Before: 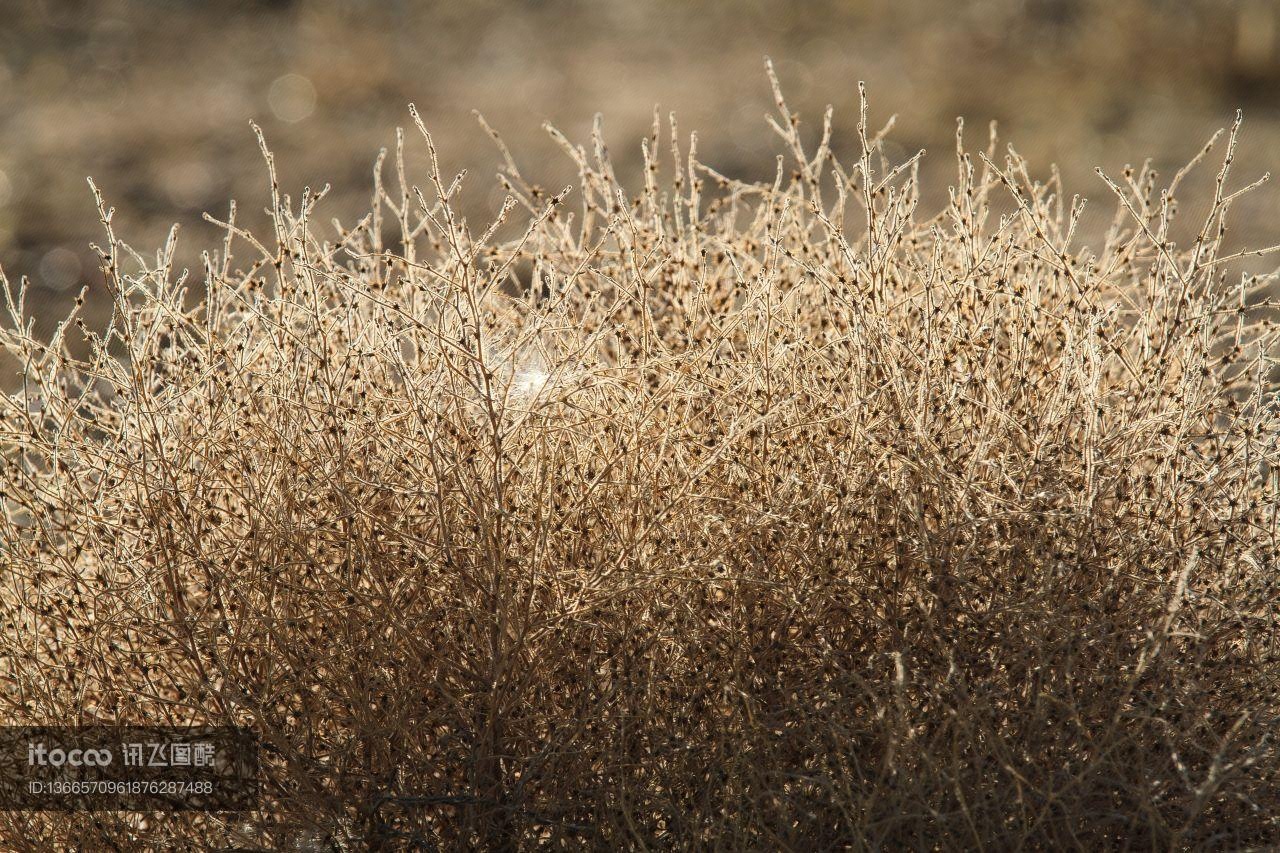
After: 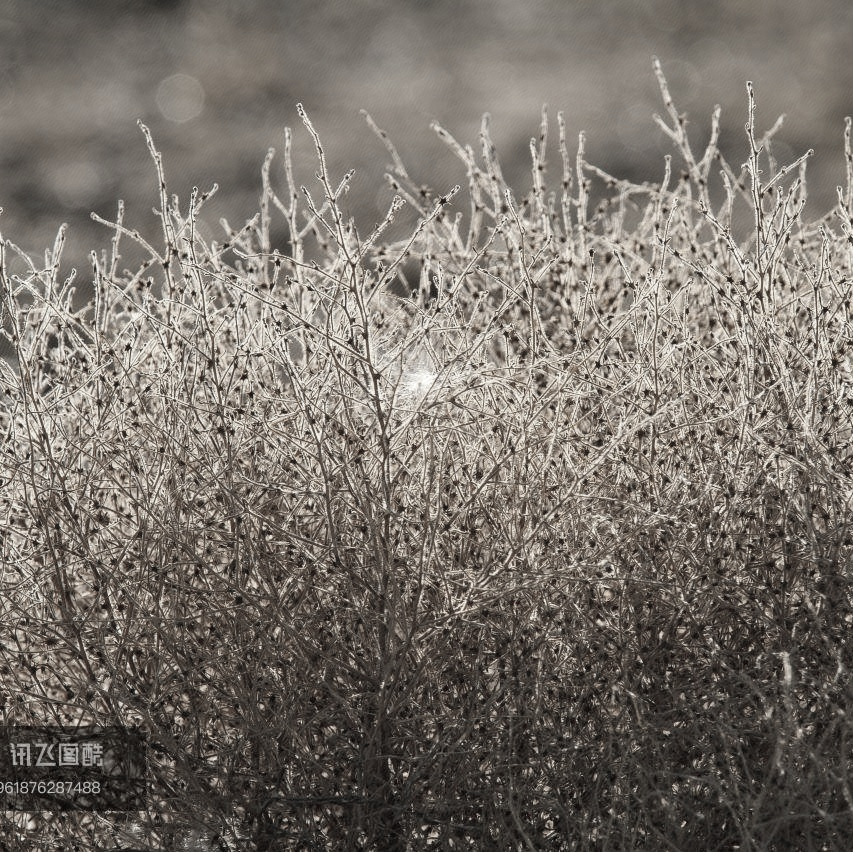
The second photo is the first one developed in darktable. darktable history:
crop and rotate: left 8.786%, right 24.548%
shadows and highlights: radius 108.52, shadows 40.68, highlights -72.88, low approximation 0.01, soften with gaussian
color zones: curves: ch1 [(0, 0.34) (0.143, 0.164) (0.286, 0.152) (0.429, 0.176) (0.571, 0.173) (0.714, 0.188) (0.857, 0.199) (1, 0.34)]
contrast brightness saturation: saturation -0.1
